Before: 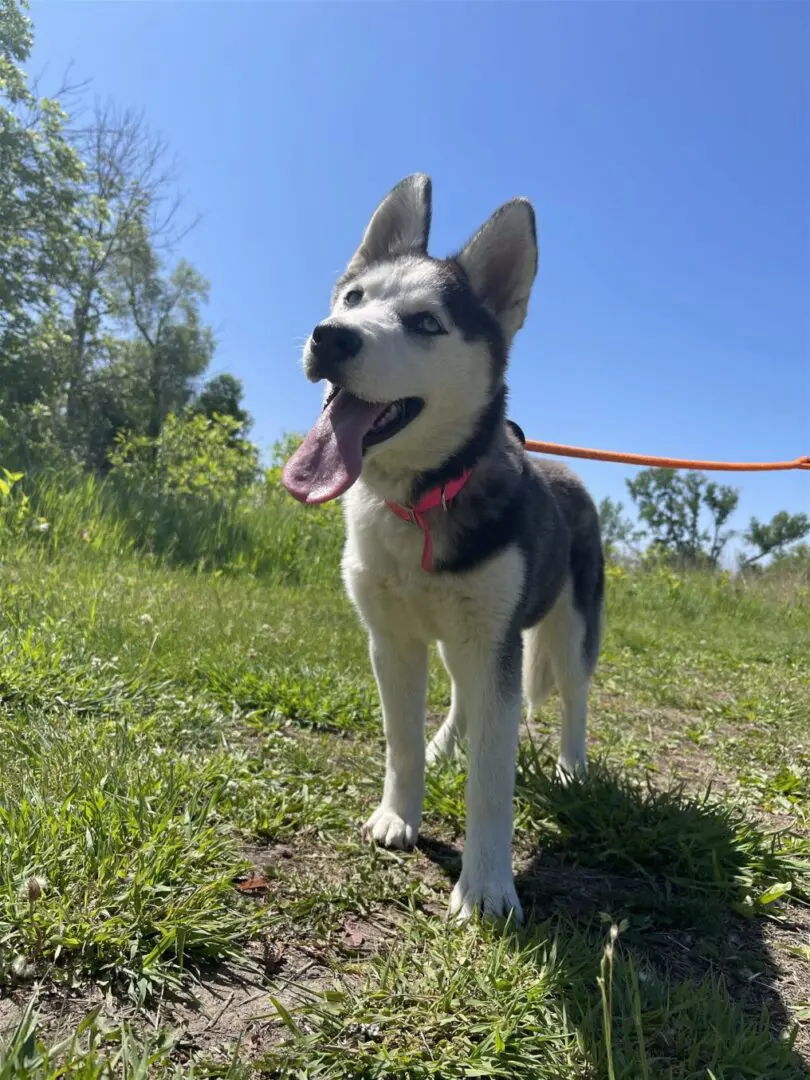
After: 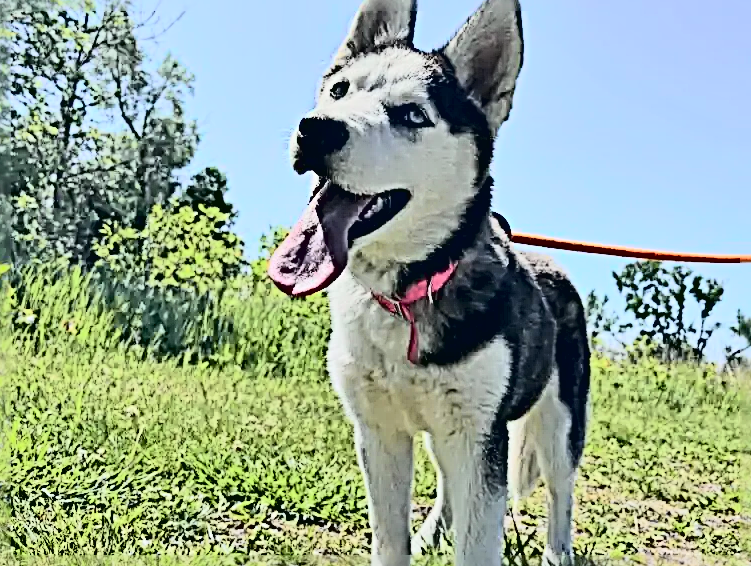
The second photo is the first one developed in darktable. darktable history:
sharpen: radius 4.019, amount 1.982
contrast brightness saturation: contrast 0.434, brightness 0.558, saturation -0.2
tone curve: curves: ch0 [(0, 0.022) (0.114, 0.083) (0.281, 0.315) (0.447, 0.557) (0.588, 0.711) (0.786, 0.839) (0.999, 0.949)]; ch1 [(0, 0) (0.389, 0.352) (0.458, 0.433) (0.486, 0.474) (0.509, 0.505) (0.535, 0.53) (0.555, 0.557) (0.586, 0.622) (0.677, 0.724) (1, 1)]; ch2 [(0, 0) (0.369, 0.388) (0.449, 0.431) (0.501, 0.5) (0.528, 0.52) (0.561, 0.59) (0.697, 0.721) (1, 1)], color space Lab, independent channels, preserve colors none
contrast equalizer: octaves 7, y [[0.6 ×6], [0.55 ×6], [0 ×6], [0 ×6], [0 ×6]]
shadows and highlights: shadows -20.05, white point adjustment -1.92, highlights -35.14
crop: left 1.789%, top 19.288%, right 5.417%, bottom 28.219%
